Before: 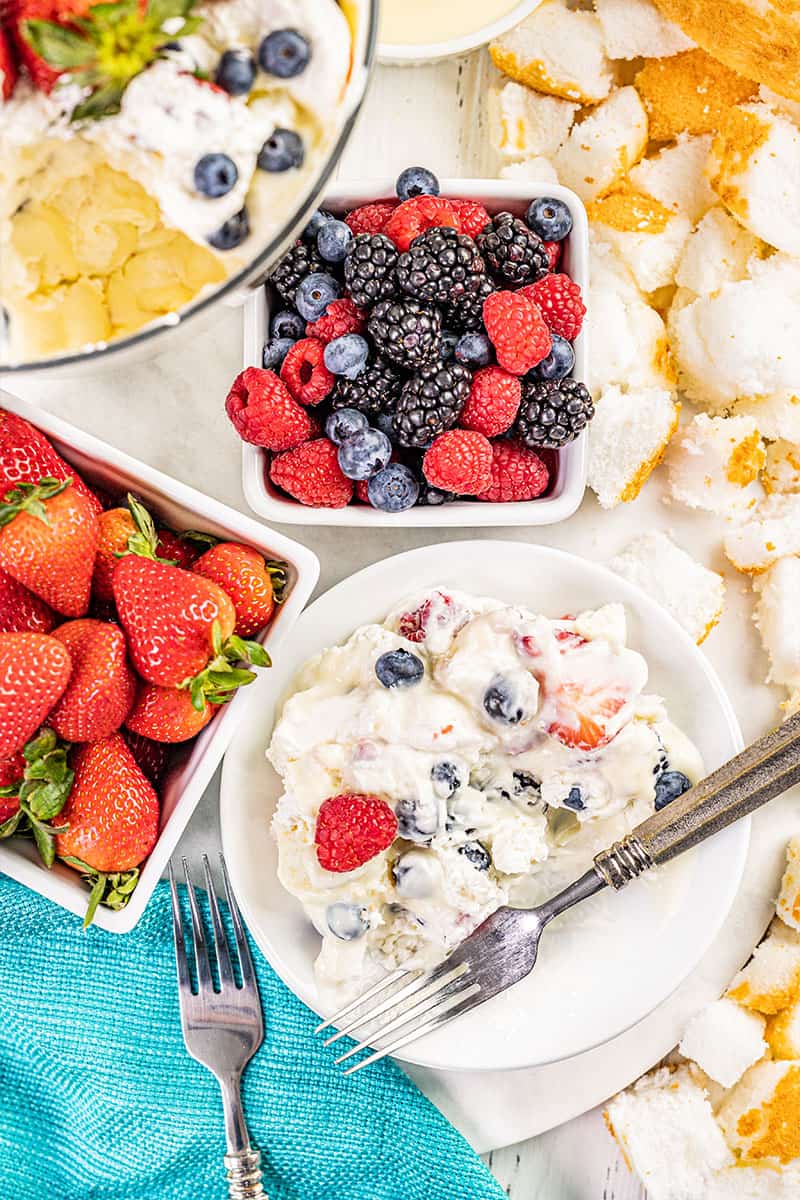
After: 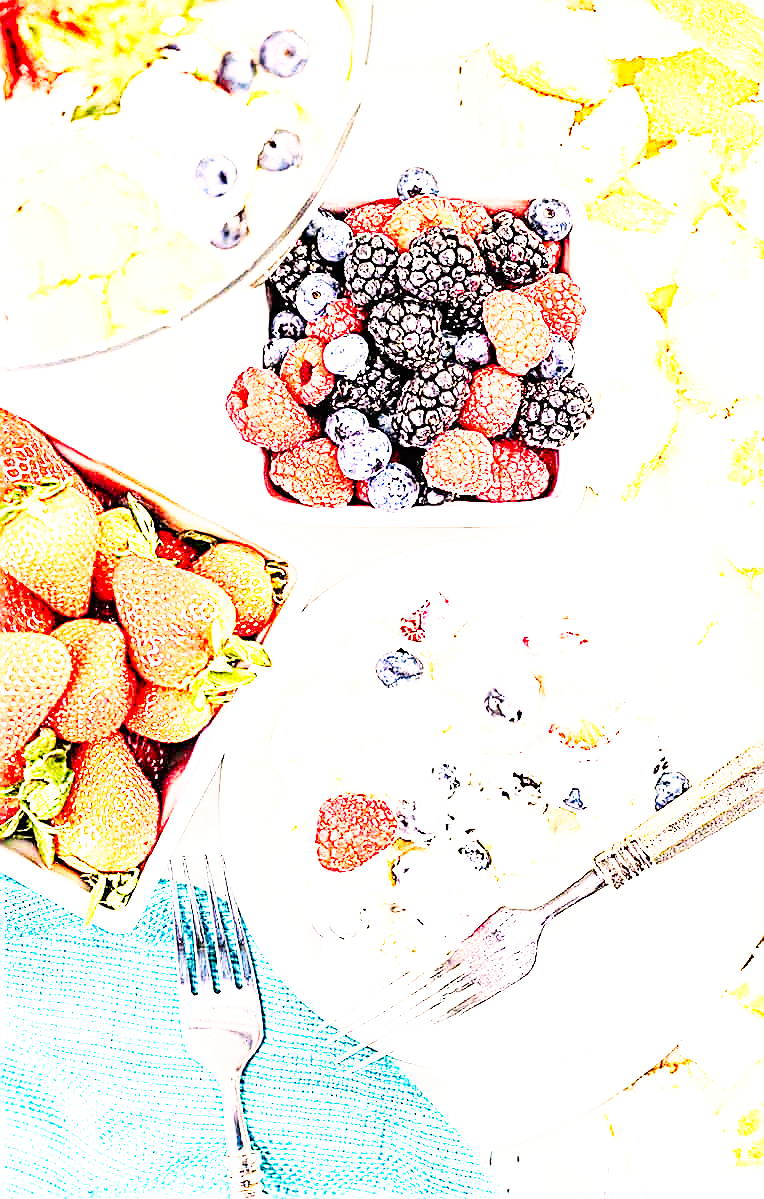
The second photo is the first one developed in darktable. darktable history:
crop: right 4.417%, bottom 0.035%
sharpen: amount 0.885
exposure: black level correction 0, exposure 1.199 EV, compensate highlight preservation false
tone equalizer: -8 EV -0.74 EV, -7 EV -0.705 EV, -6 EV -0.573 EV, -5 EV -0.413 EV, -3 EV 0.393 EV, -2 EV 0.6 EV, -1 EV 0.684 EV, +0 EV 0.748 EV
base curve: curves: ch0 [(0, 0) (0.007, 0.004) (0.027, 0.03) (0.046, 0.07) (0.207, 0.54) (0.442, 0.872) (0.673, 0.972) (1, 1)], preserve colors none
tone curve: curves: ch0 [(0, 0) (0.003, 0.003) (0.011, 0.011) (0.025, 0.025) (0.044, 0.044) (0.069, 0.069) (0.1, 0.099) (0.136, 0.135) (0.177, 0.177) (0.224, 0.224) (0.277, 0.276) (0.335, 0.334) (0.399, 0.398) (0.468, 0.467) (0.543, 0.565) (0.623, 0.641) (0.709, 0.723) (0.801, 0.81) (0.898, 0.902) (1, 1)], color space Lab, independent channels, preserve colors none
color correction: highlights a* 3.5, highlights b* 2.08, saturation 1.2
